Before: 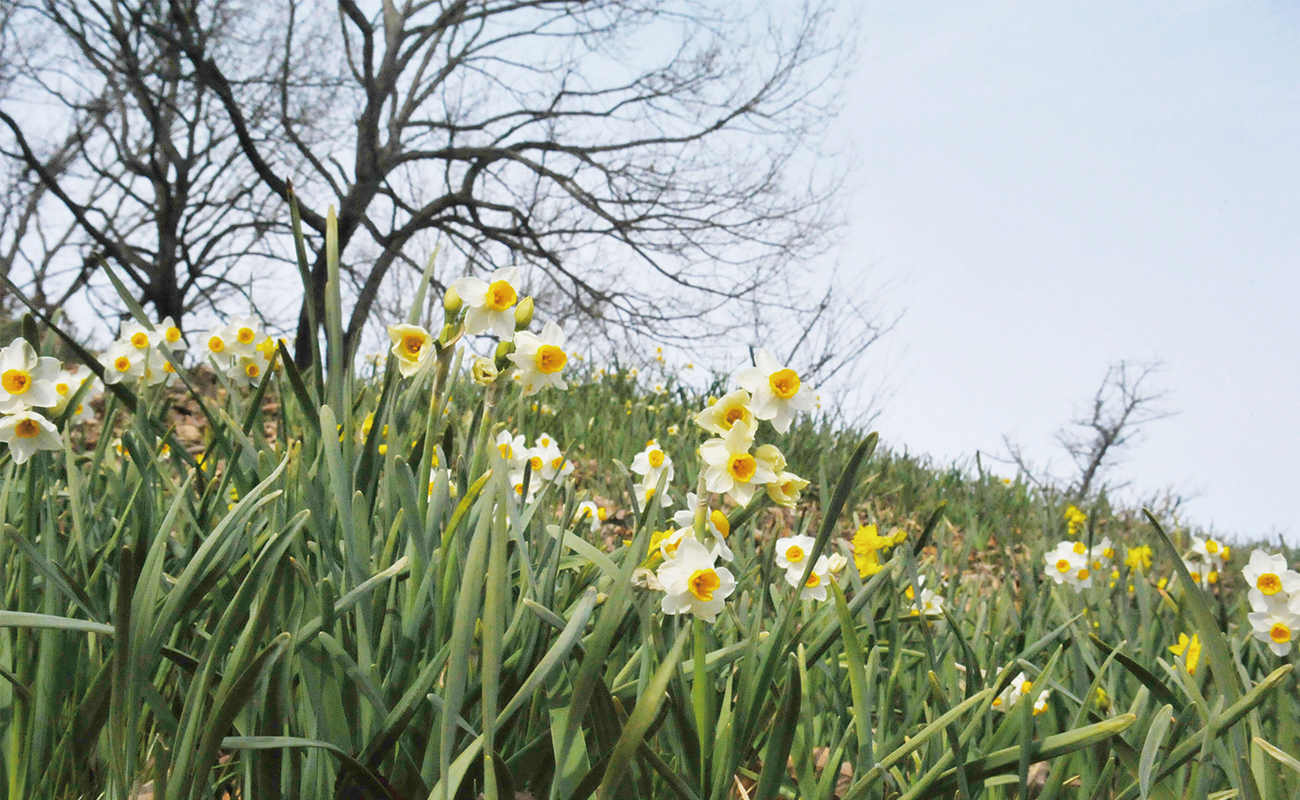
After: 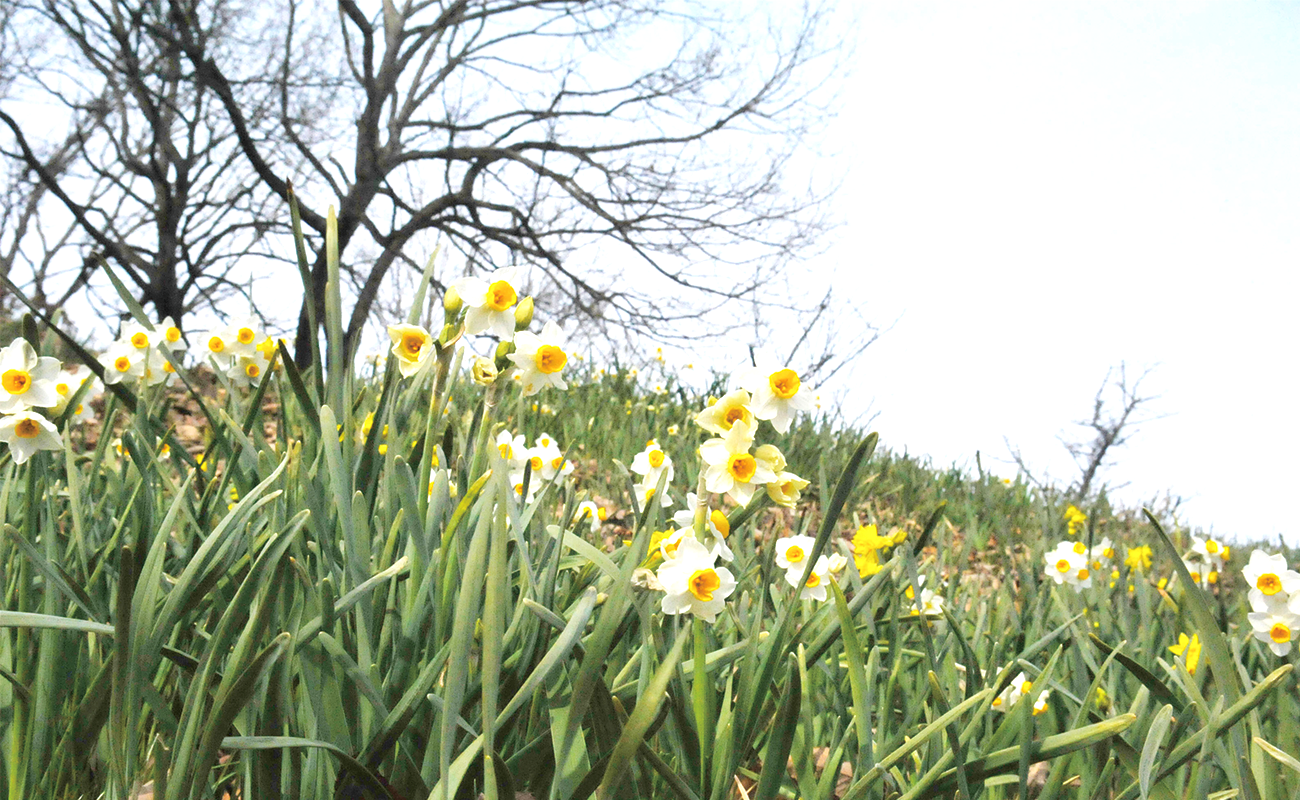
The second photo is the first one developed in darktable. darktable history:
exposure: exposure 0.518 EV, compensate highlight preservation false
